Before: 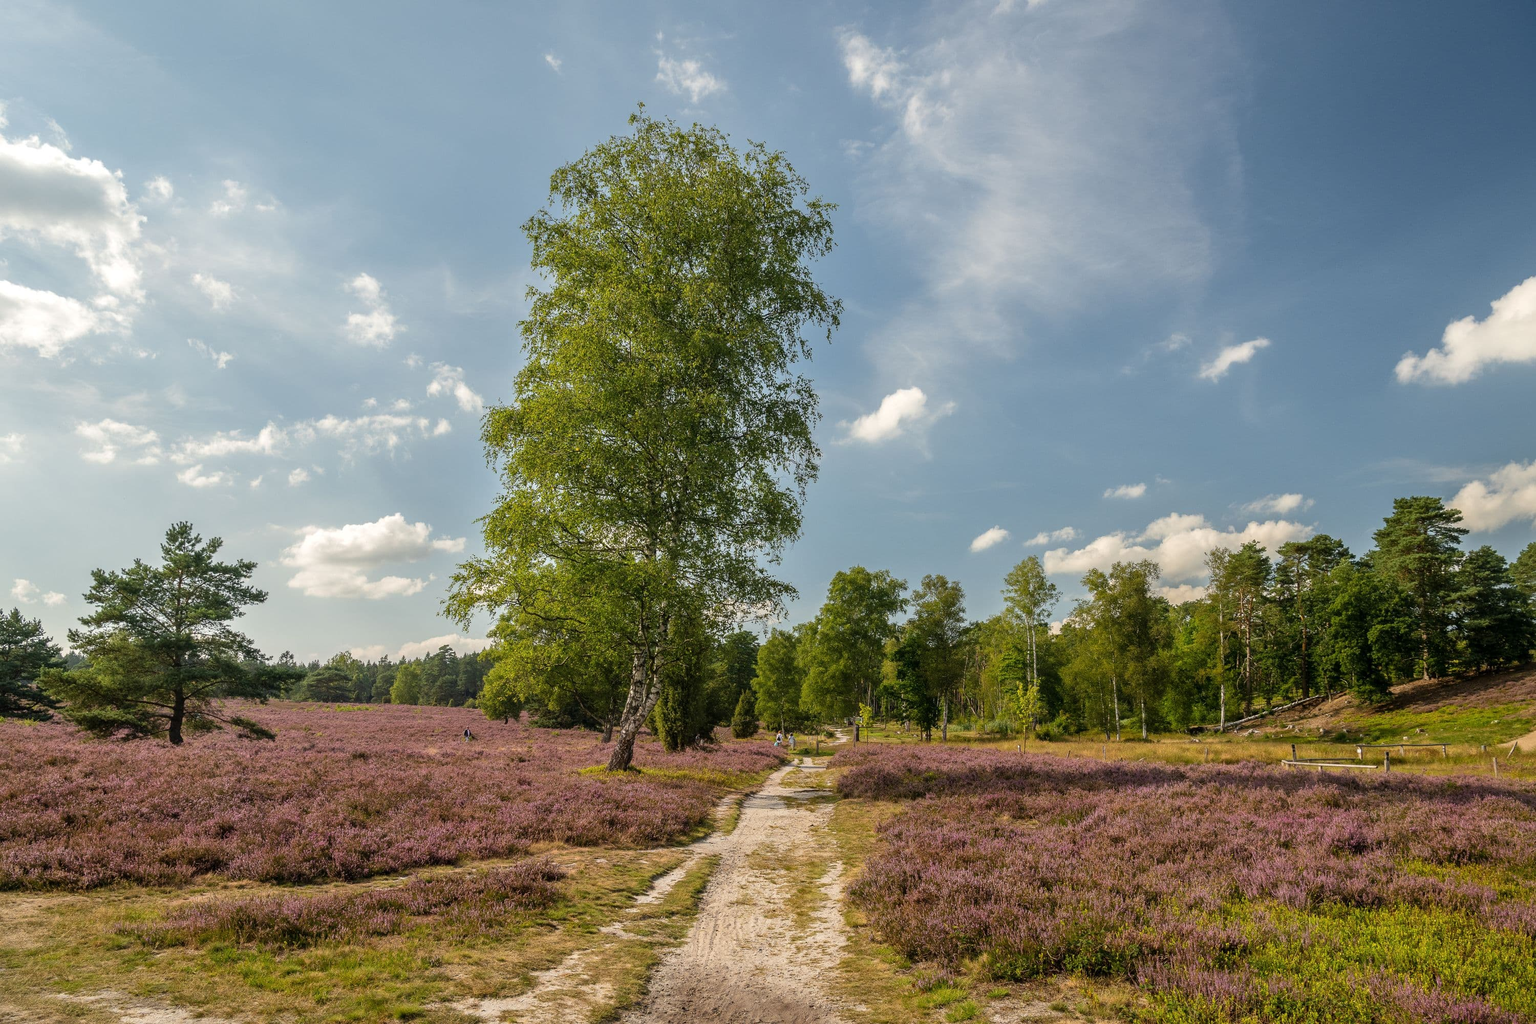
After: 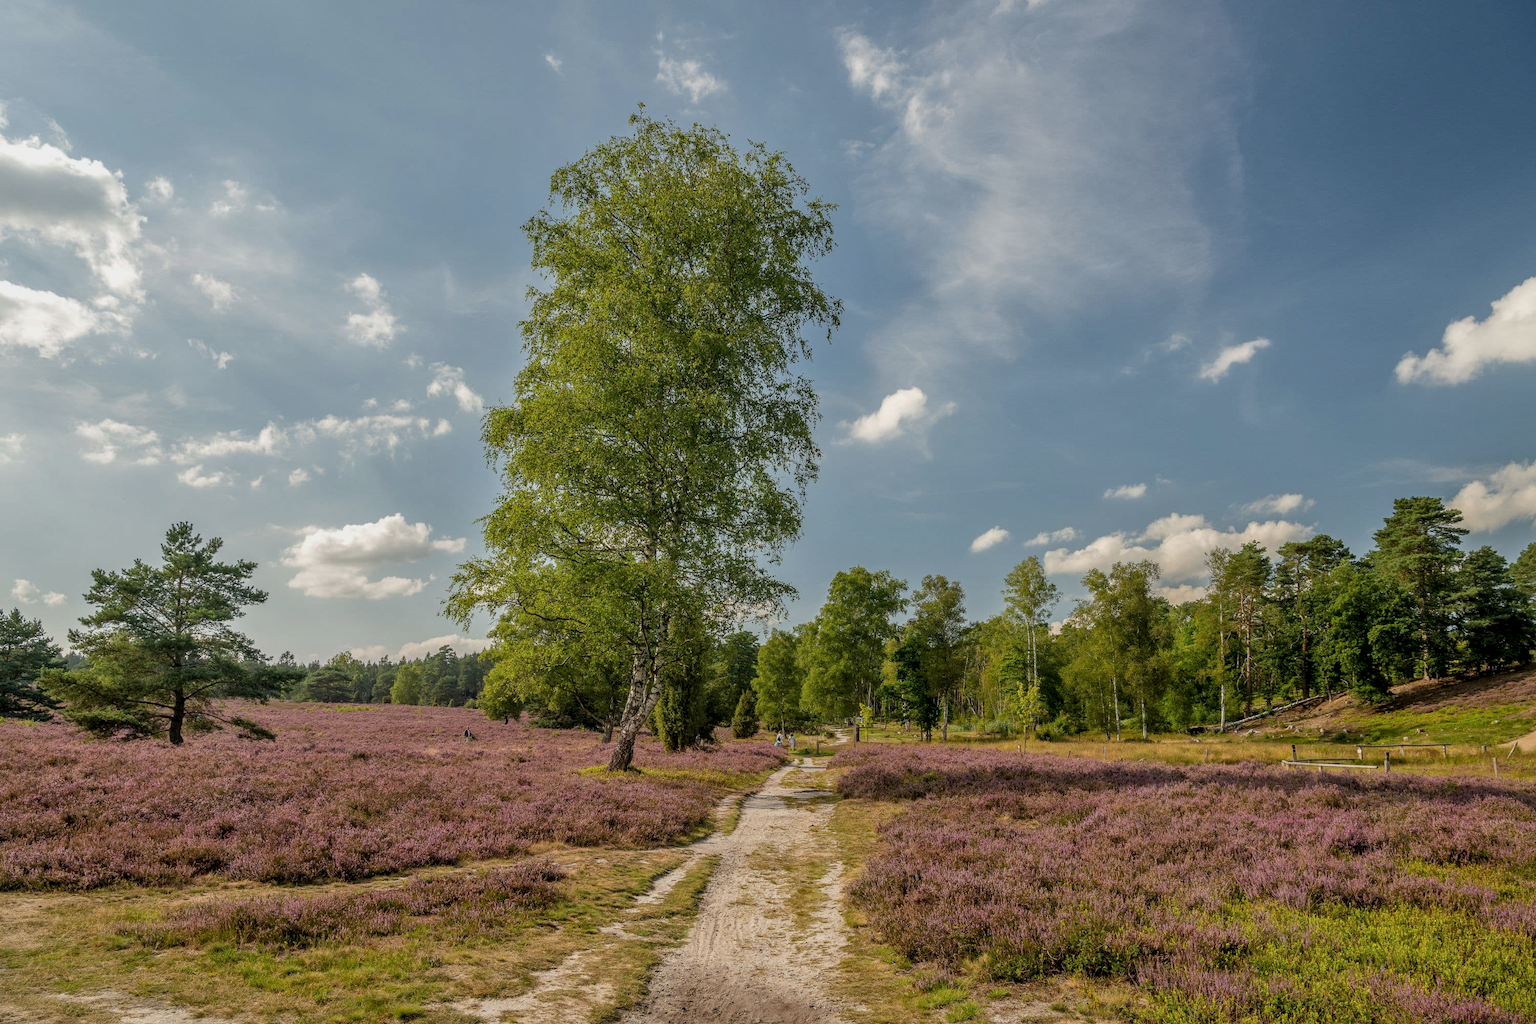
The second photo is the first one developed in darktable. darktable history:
local contrast: on, module defaults
sharpen: radius 5.325, amount 0.312, threshold 26.433
tone equalizer: -8 EV 0.25 EV, -7 EV 0.417 EV, -6 EV 0.417 EV, -5 EV 0.25 EV, -3 EV -0.25 EV, -2 EV -0.417 EV, -1 EV -0.417 EV, +0 EV -0.25 EV, edges refinement/feathering 500, mask exposure compensation -1.57 EV, preserve details guided filter
